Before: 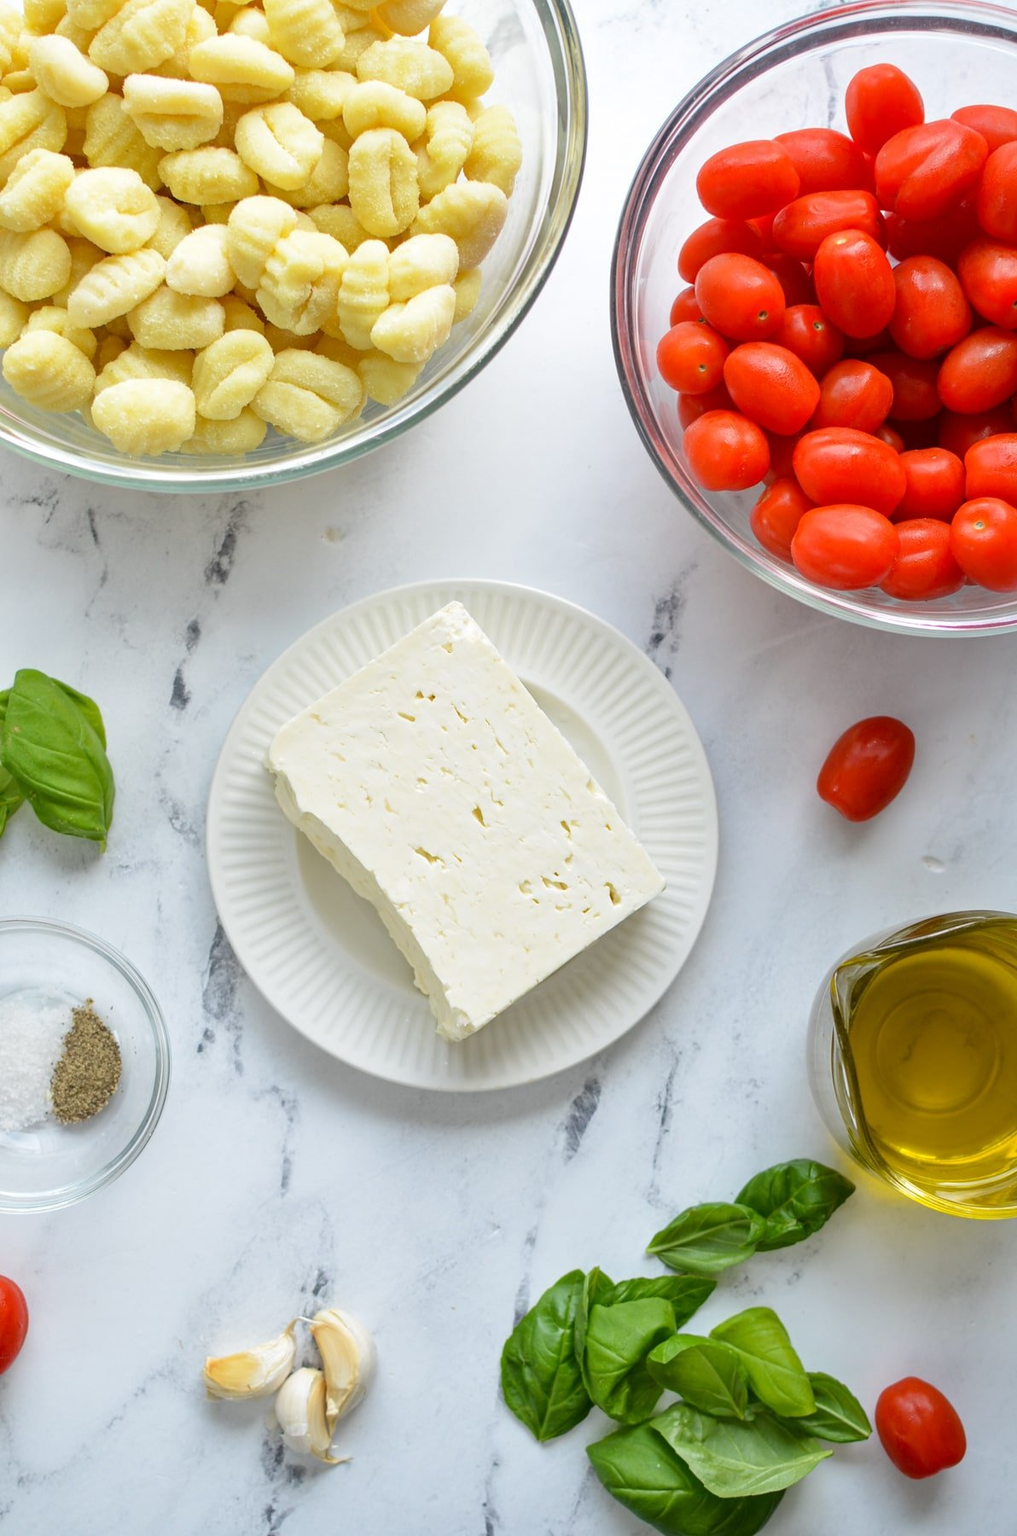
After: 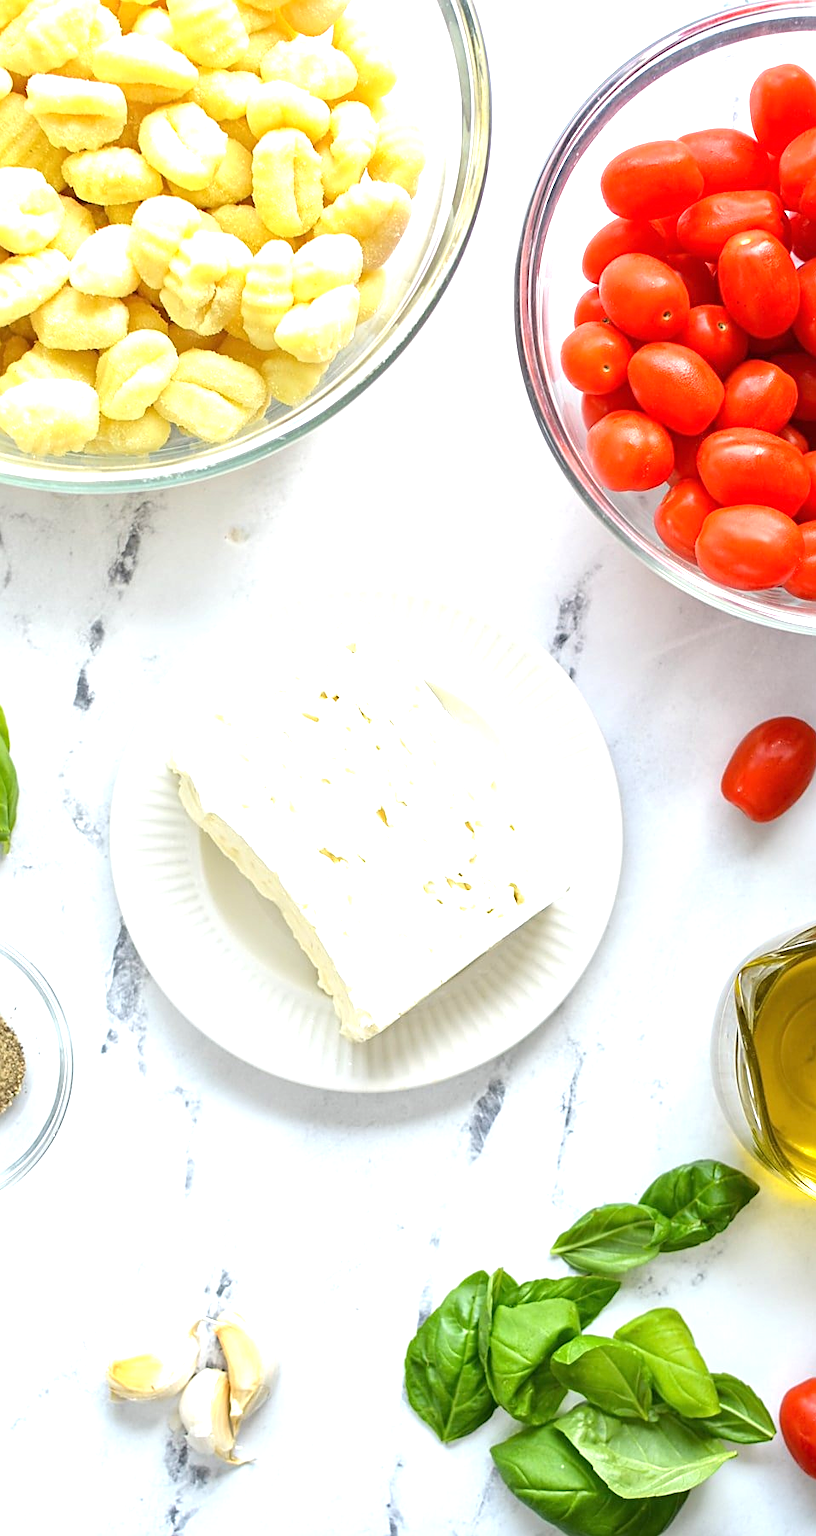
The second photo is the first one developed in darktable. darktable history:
sharpen: on, module defaults
exposure: black level correction 0, exposure 0.953 EV, compensate highlight preservation false
crop and rotate: left 9.546%, right 10.182%
